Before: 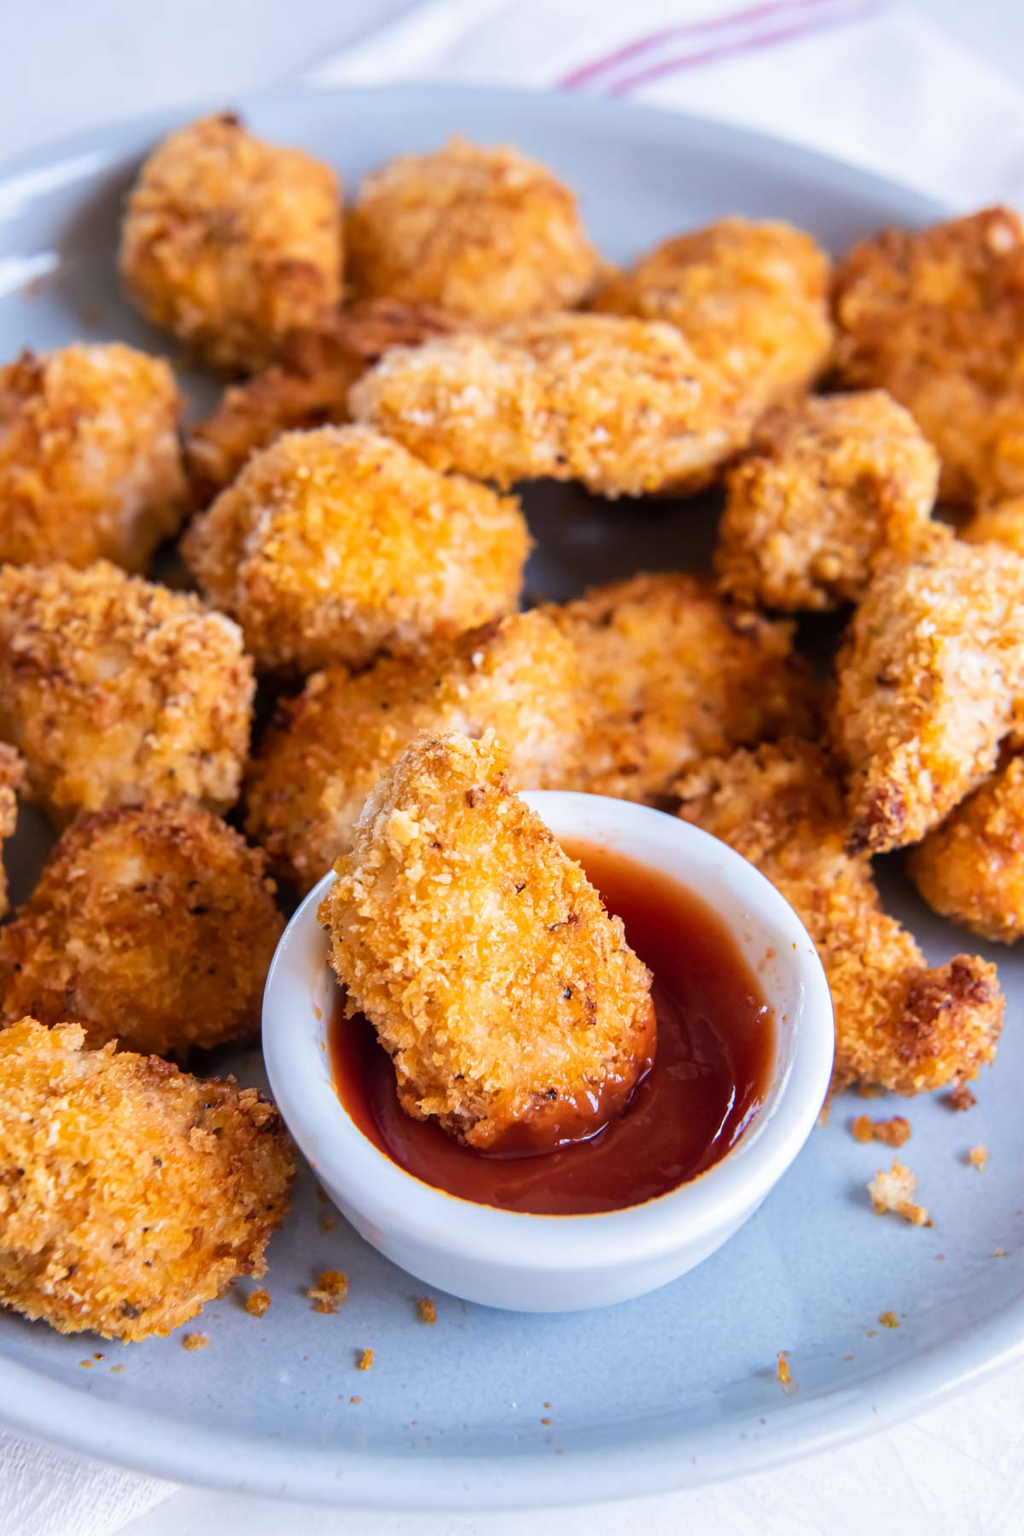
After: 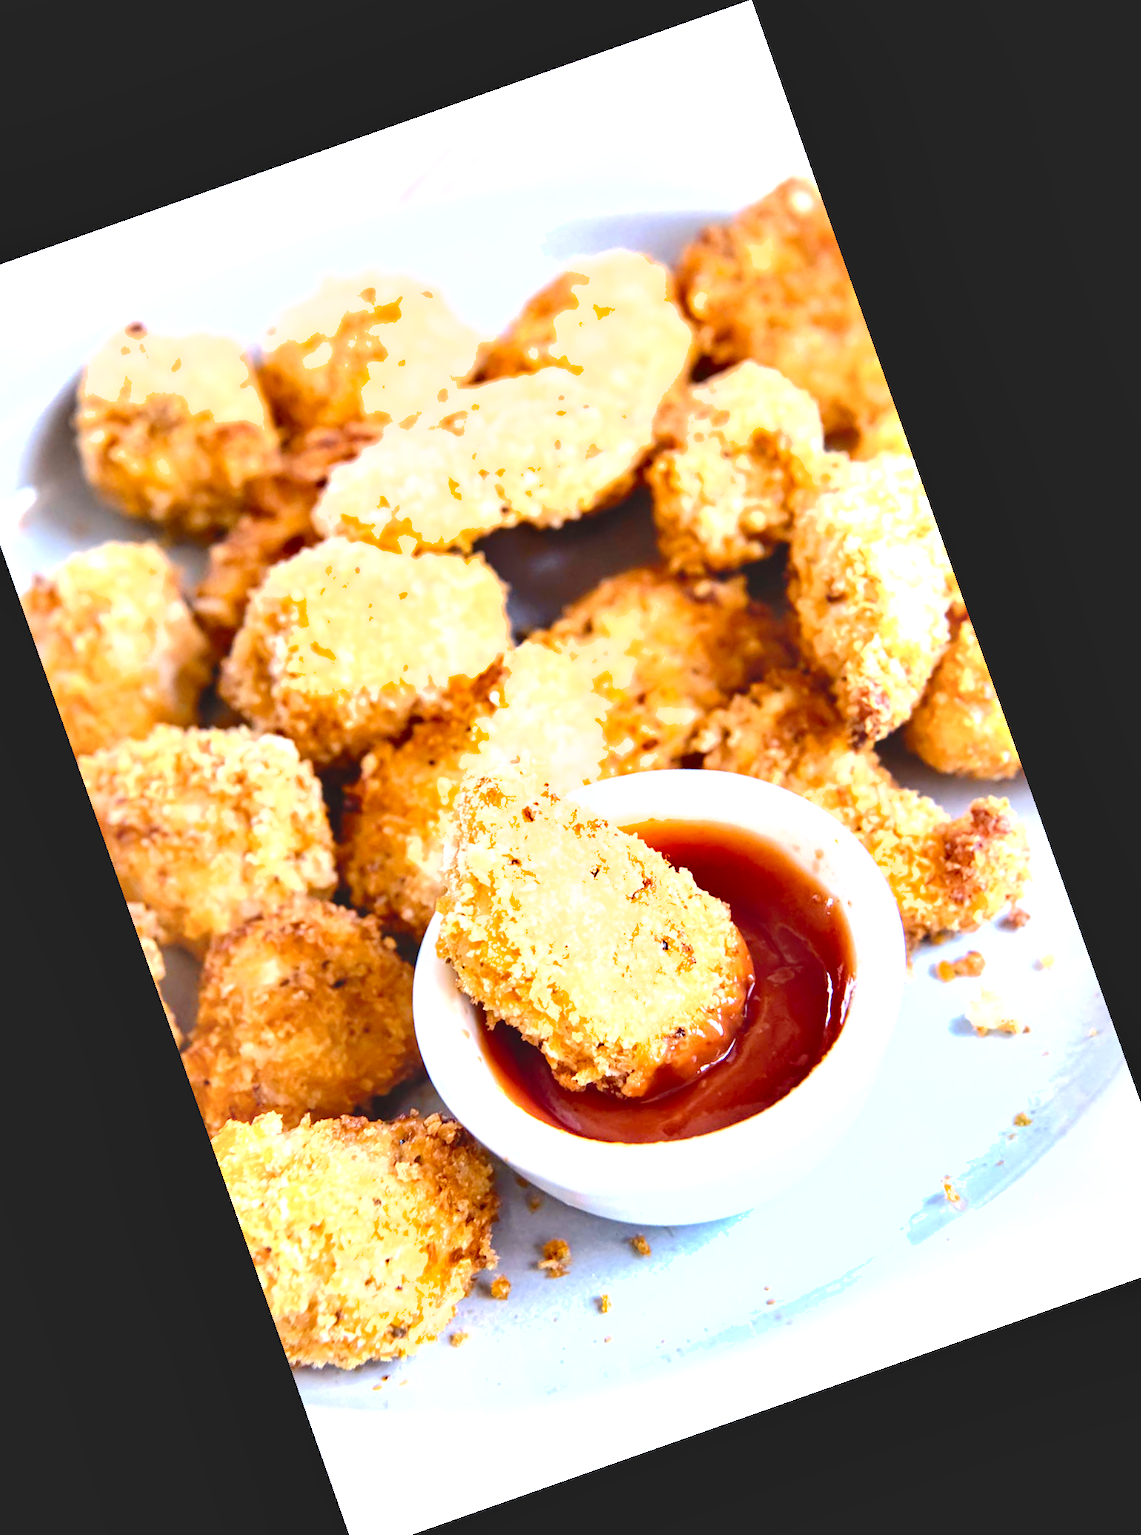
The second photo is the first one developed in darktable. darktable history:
crop and rotate: angle 19.43°, left 6.812%, right 4.125%, bottom 1.087%
shadows and highlights: shadows 22.7, highlights -48.71, soften with gaussian
exposure: black level correction 0, exposure 1.741 EV, compensate exposure bias true, compensate highlight preservation false
tone curve: curves: ch0 [(0, 0) (0.003, 0.09) (0.011, 0.095) (0.025, 0.097) (0.044, 0.108) (0.069, 0.117) (0.1, 0.129) (0.136, 0.151) (0.177, 0.185) (0.224, 0.229) (0.277, 0.299) (0.335, 0.379) (0.399, 0.469) (0.468, 0.55) (0.543, 0.629) (0.623, 0.702) (0.709, 0.775) (0.801, 0.85) (0.898, 0.91) (1, 1)], preserve colors none
contrast brightness saturation: contrast -0.15, brightness 0.05, saturation -0.12
